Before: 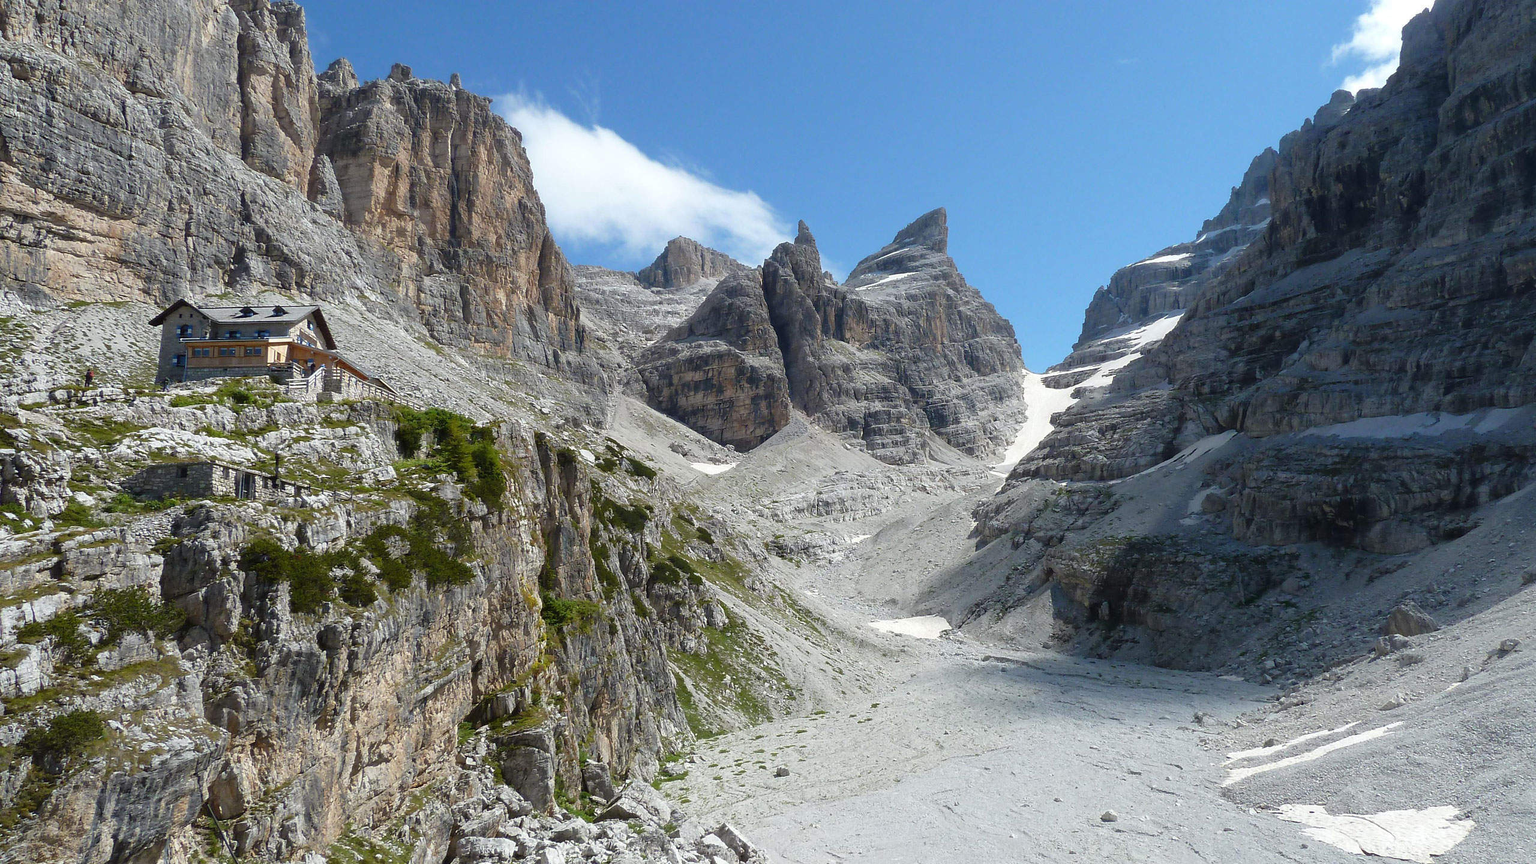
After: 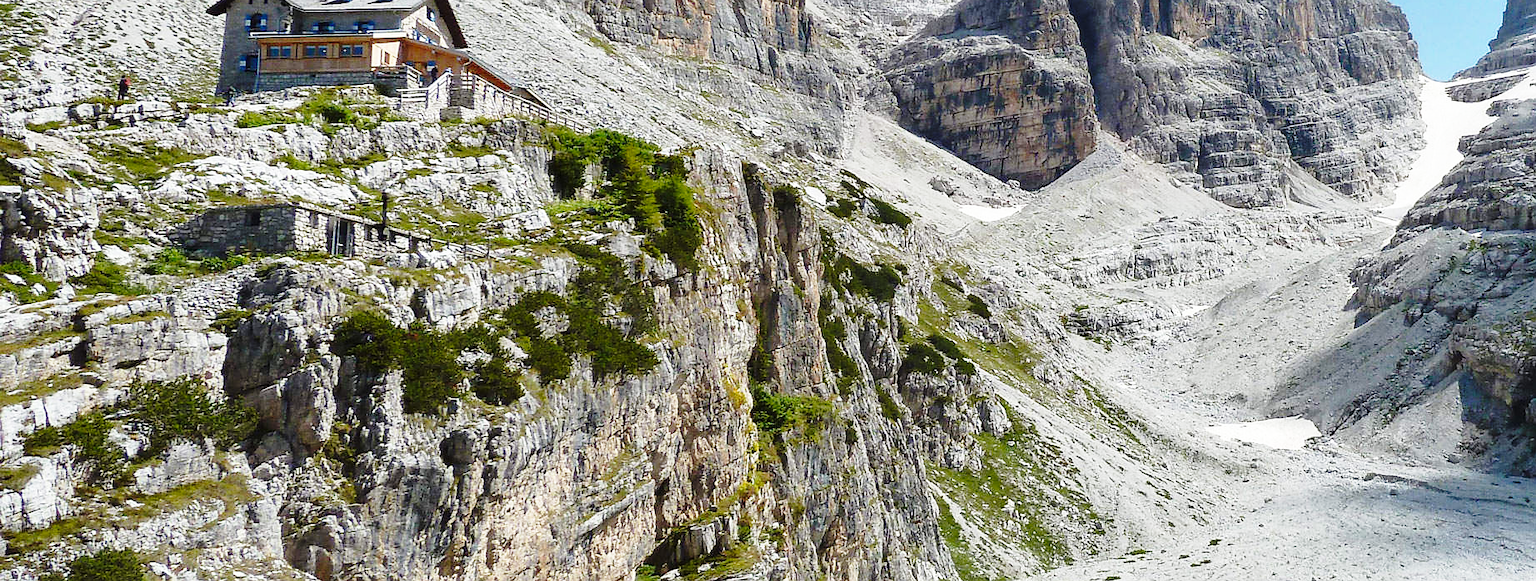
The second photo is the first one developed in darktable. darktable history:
crop: top 36.498%, right 27.964%, bottom 14.995%
shadows and highlights: soften with gaussian
sharpen: radius 1, threshold 1
base curve: curves: ch0 [(0, 0) (0.028, 0.03) (0.121, 0.232) (0.46, 0.748) (0.859, 0.968) (1, 1)], preserve colors none
